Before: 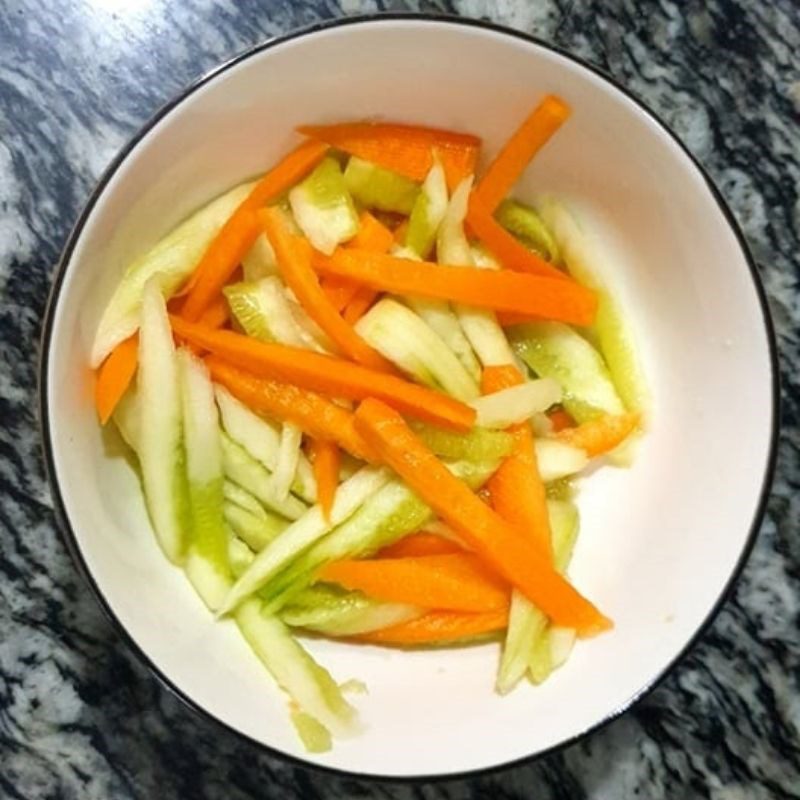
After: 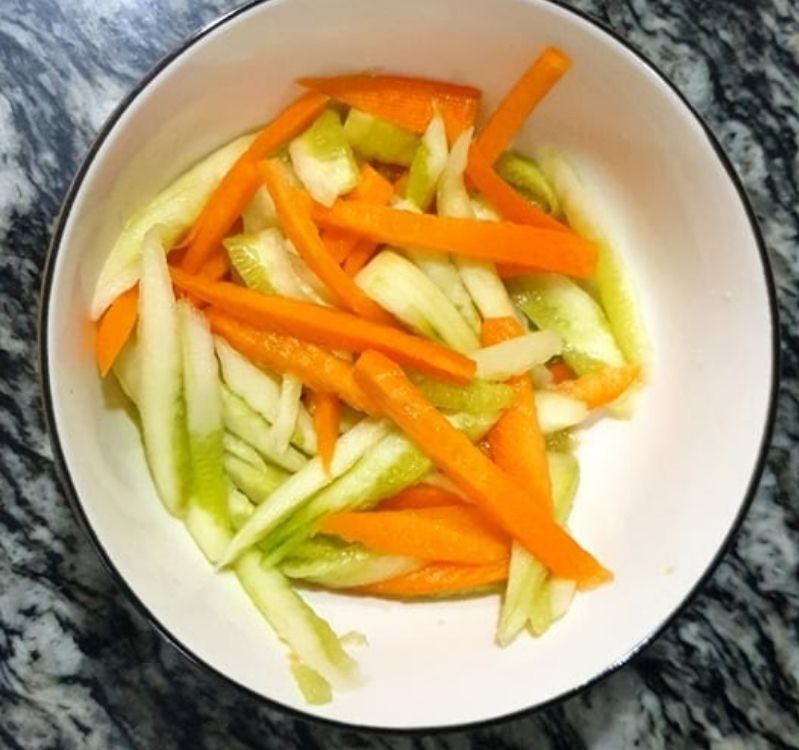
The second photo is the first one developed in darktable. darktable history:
base curve: preserve colors none
crop and rotate: top 6.199%
